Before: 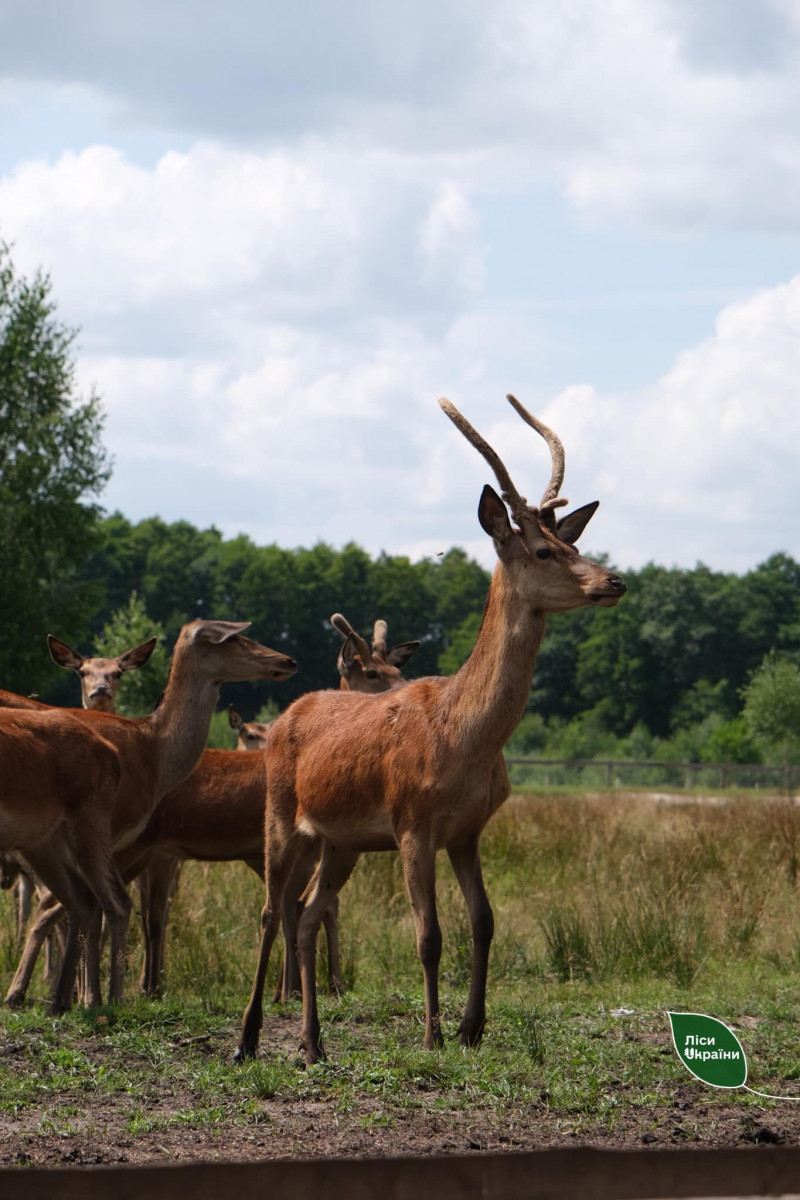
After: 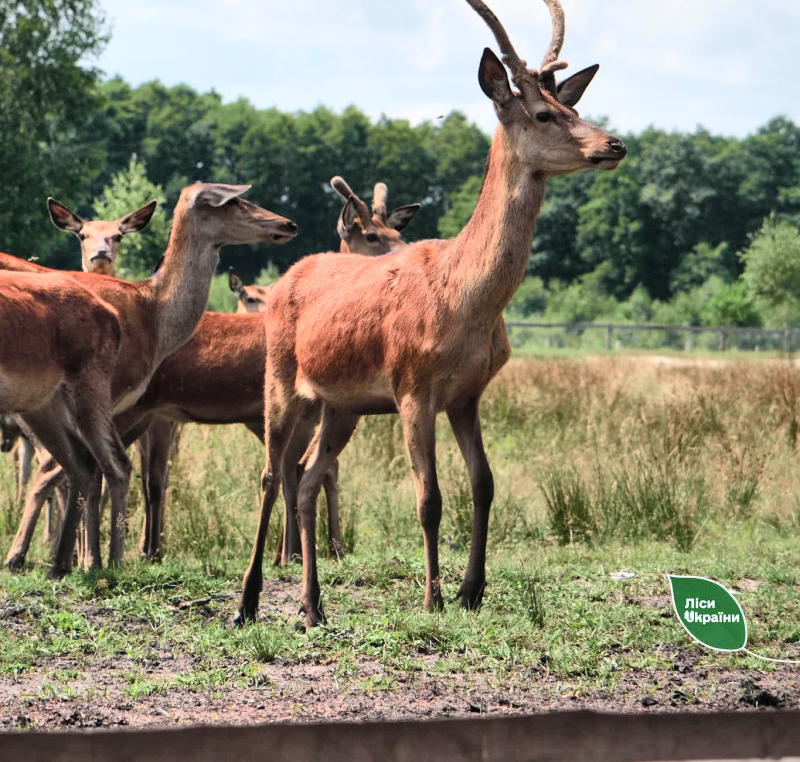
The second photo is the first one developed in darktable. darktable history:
crop and rotate: top 36.435%
tone curve: curves: ch0 [(0, 0.003) (0.056, 0.041) (0.211, 0.187) (0.482, 0.519) (0.836, 0.864) (0.997, 0.984)]; ch1 [(0, 0) (0.276, 0.206) (0.393, 0.364) (0.482, 0.471) (0.506, 0.5) (0.523, 0.523) (0.572, 0.604) (0.635, 0.665) (0.695, 0.759) (1, 1)]; ch2 [(0, 0) (0.438, 0.456) (0.473, 0.47) (0.503, 0.503) (0.536, 0.527) (0.562, 0.584) (0.612, 0.61) (0.679, 0.72) (1, 1)], color space Lab, independent channels, preserve colors none
local contrast: mode bilateral grid, contrast 20, coarseness 50, detail 150%, midtone range 0.2
contrast brightness saturation: saturation -0.05
shadows and highlights: low approximation 0.01, soften with gaussian
global tonemap: drago (0.7, 100)
